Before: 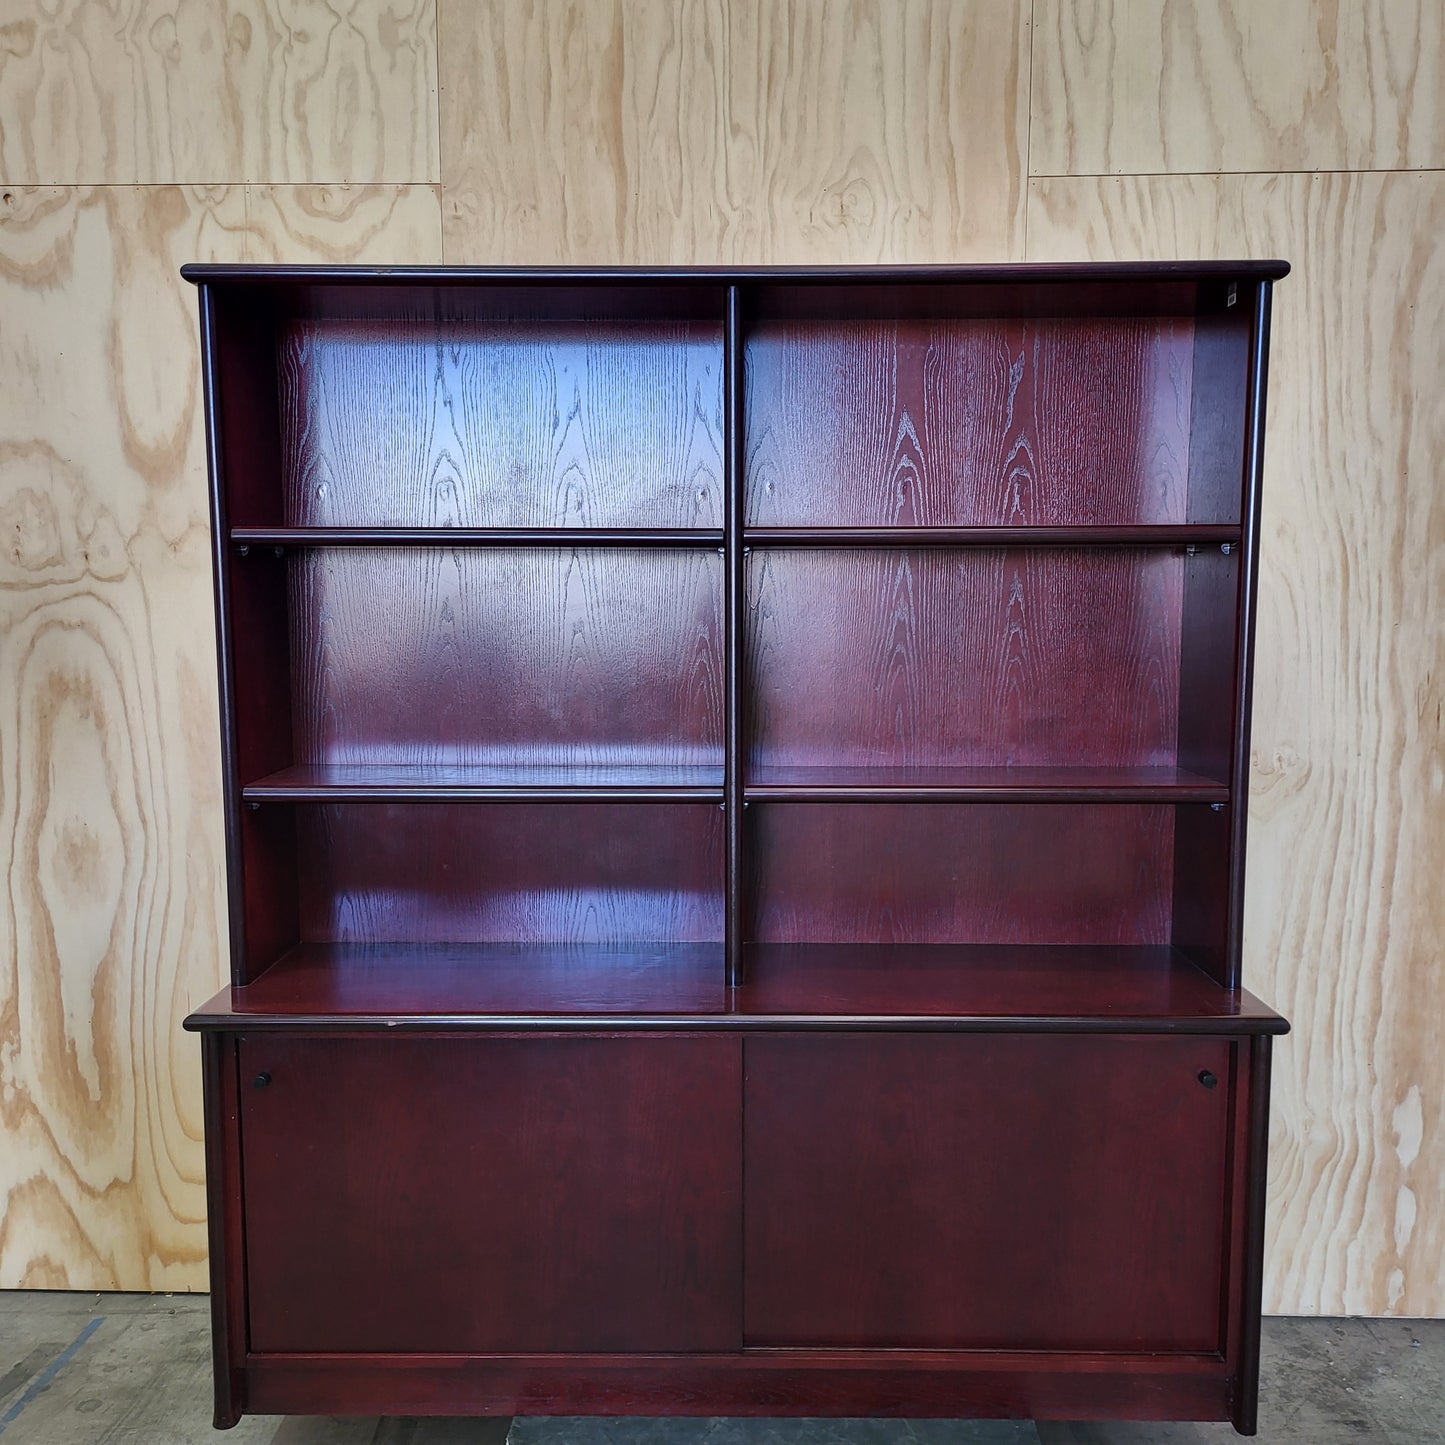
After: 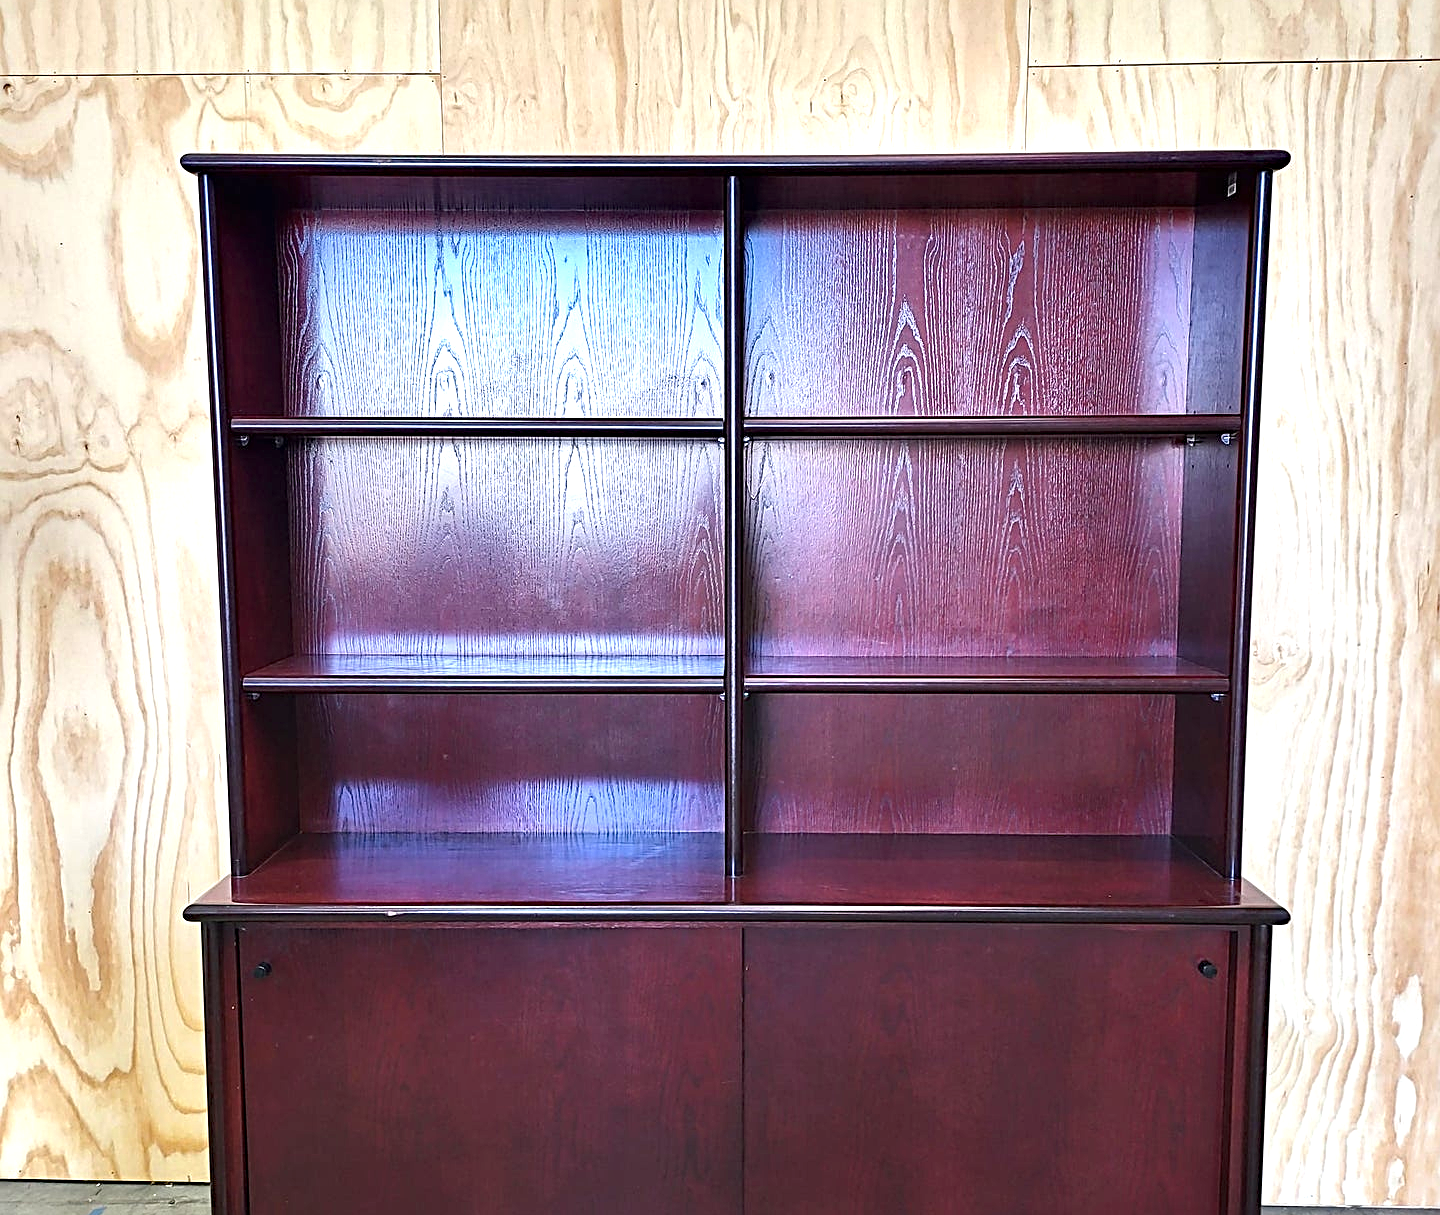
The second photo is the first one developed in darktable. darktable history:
sharpen: radius 3.119
crop: top 7.625%, bottom 8.027%
haze removal: compatibility mode true, adaptive false
exposure: black level correction 0, exposure 1.1 EV, compensate exposure bias true, compensate highlight preservation false
